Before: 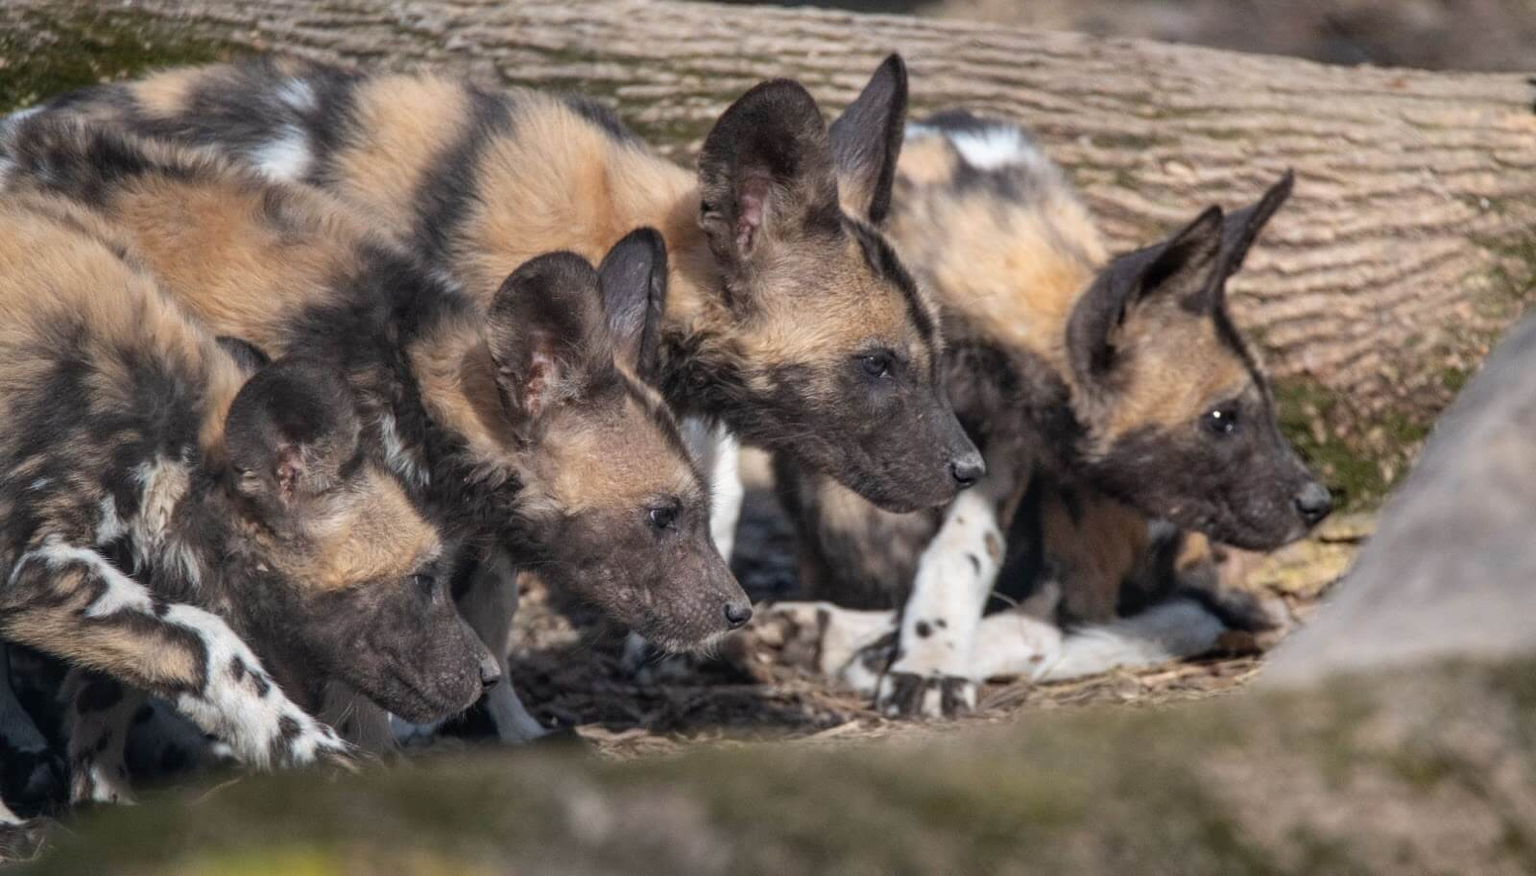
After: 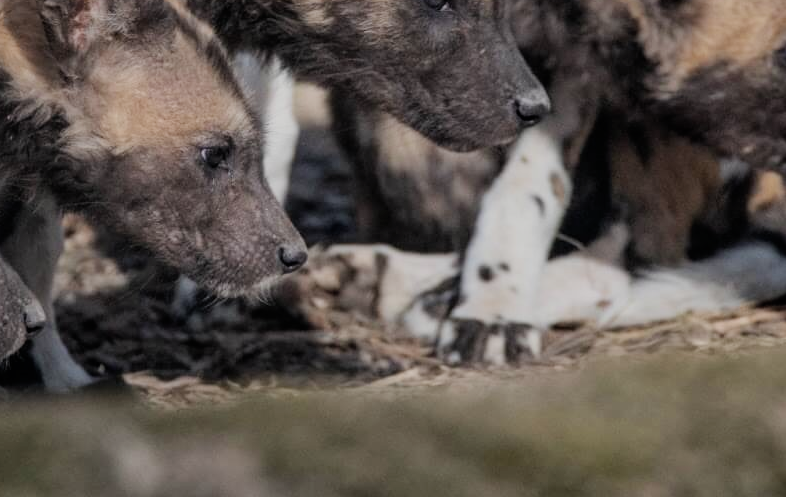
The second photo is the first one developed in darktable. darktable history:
crop: left 29.77%, top 41.938%, right 21.097%, bottom 3.465%
filmic rgb: black relative exposure -7.65 EV, white relative exposure 4.56 EV, hardness 3.61
contrast brightness saturation: saturation -0.054
